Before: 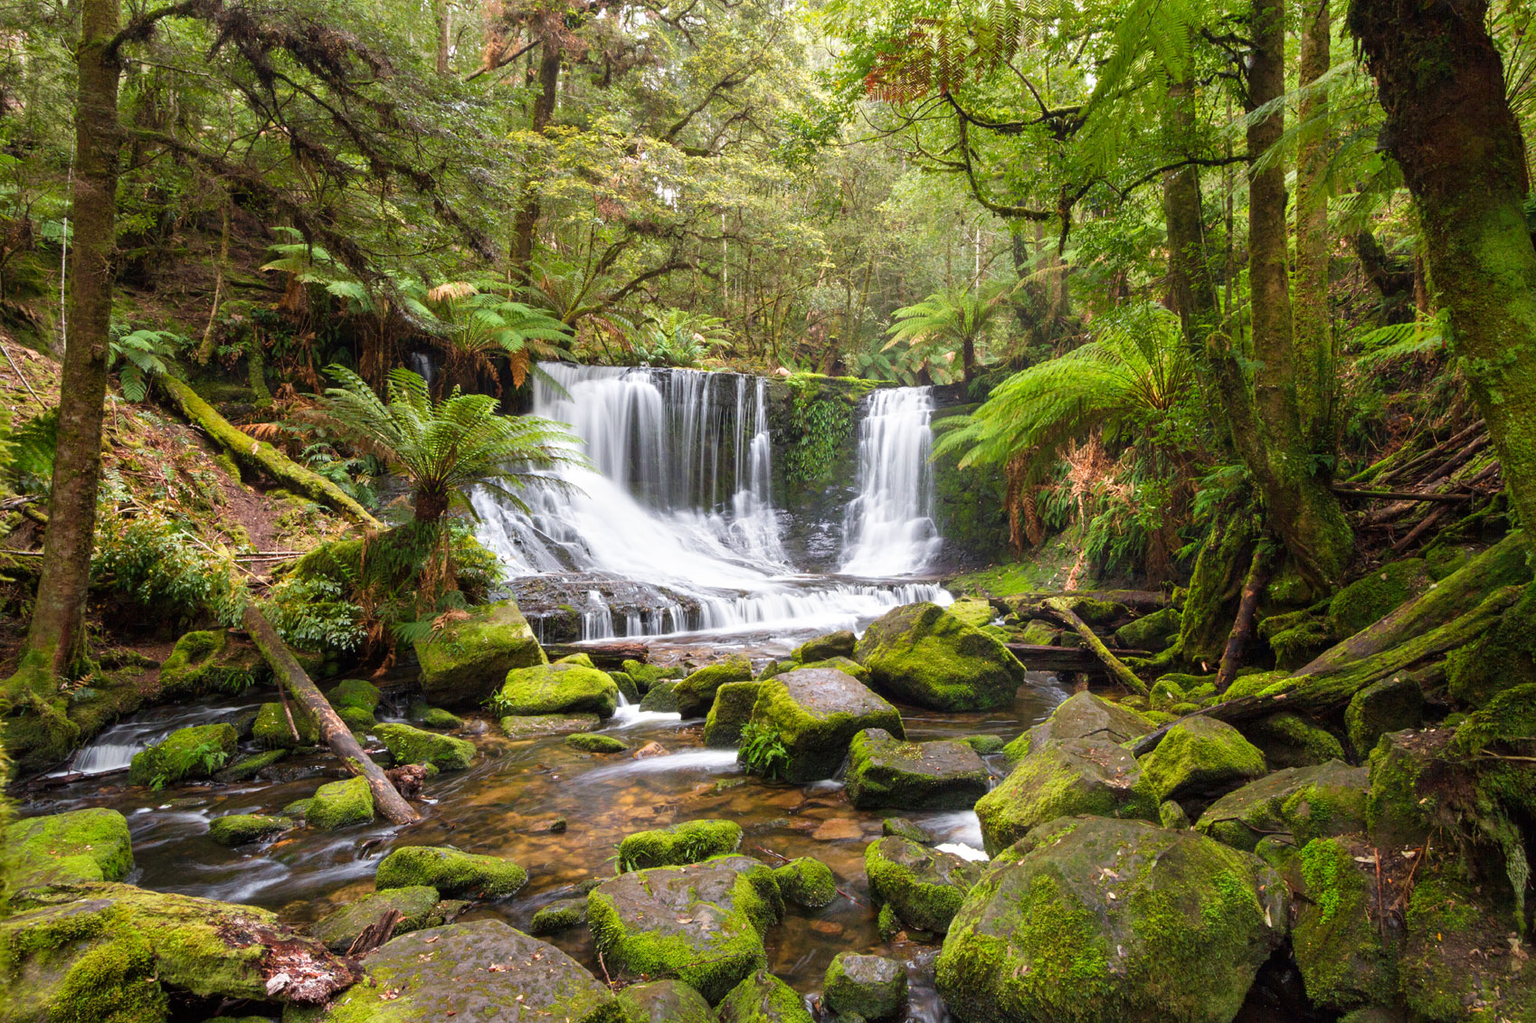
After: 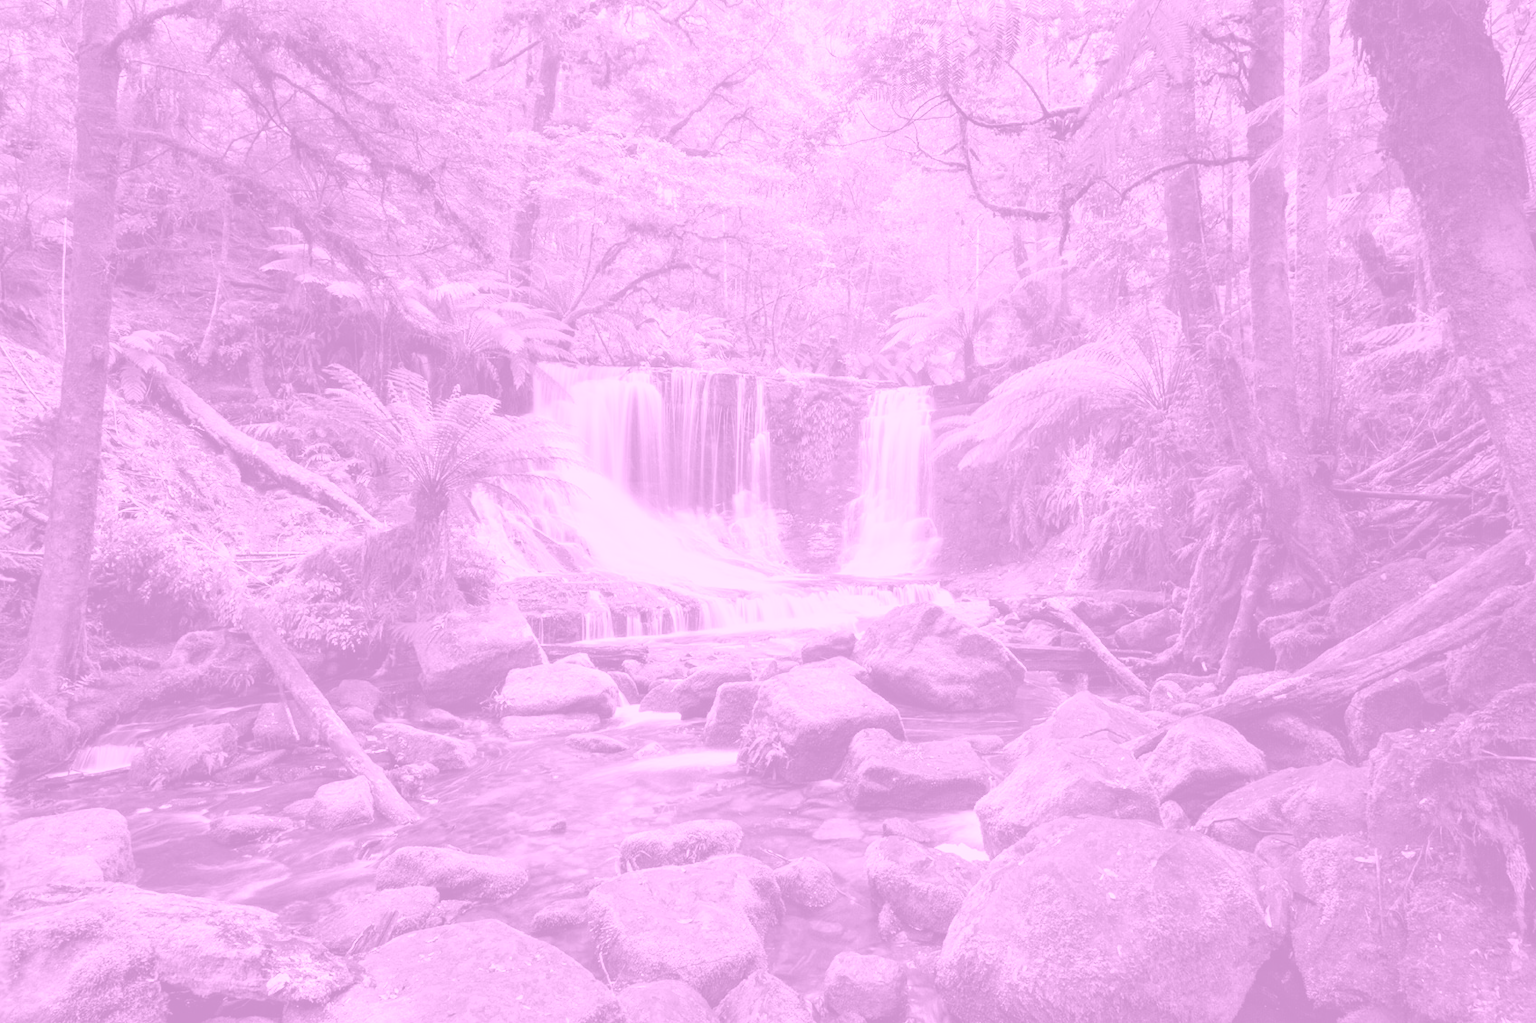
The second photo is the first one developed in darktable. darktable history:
white balance: red 1.123, blue 0.83
colorize: hue 331.2°, saturation 69%, source mix 30.28%, lightness 69.02%, version 1
